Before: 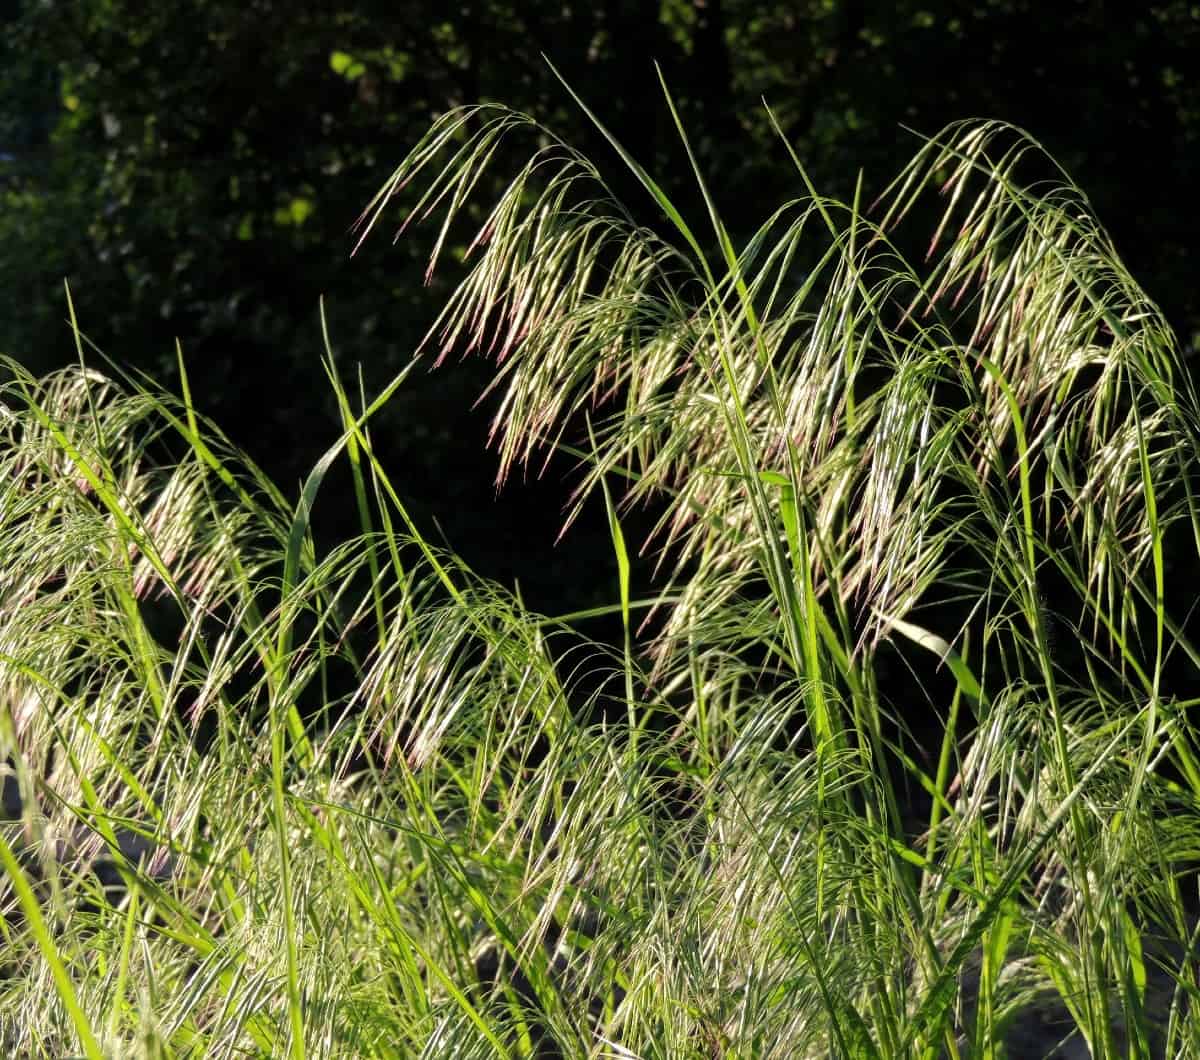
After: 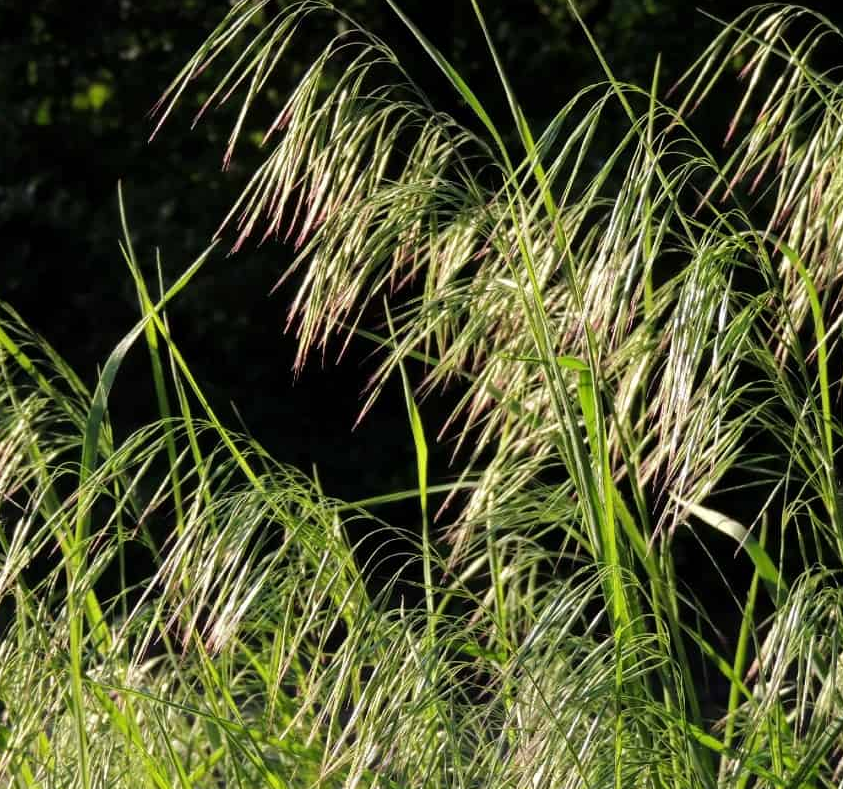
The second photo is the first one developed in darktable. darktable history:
crop and rotate: left 16.909%, top 10.868%, right 12.824%, bottom 14.686%
